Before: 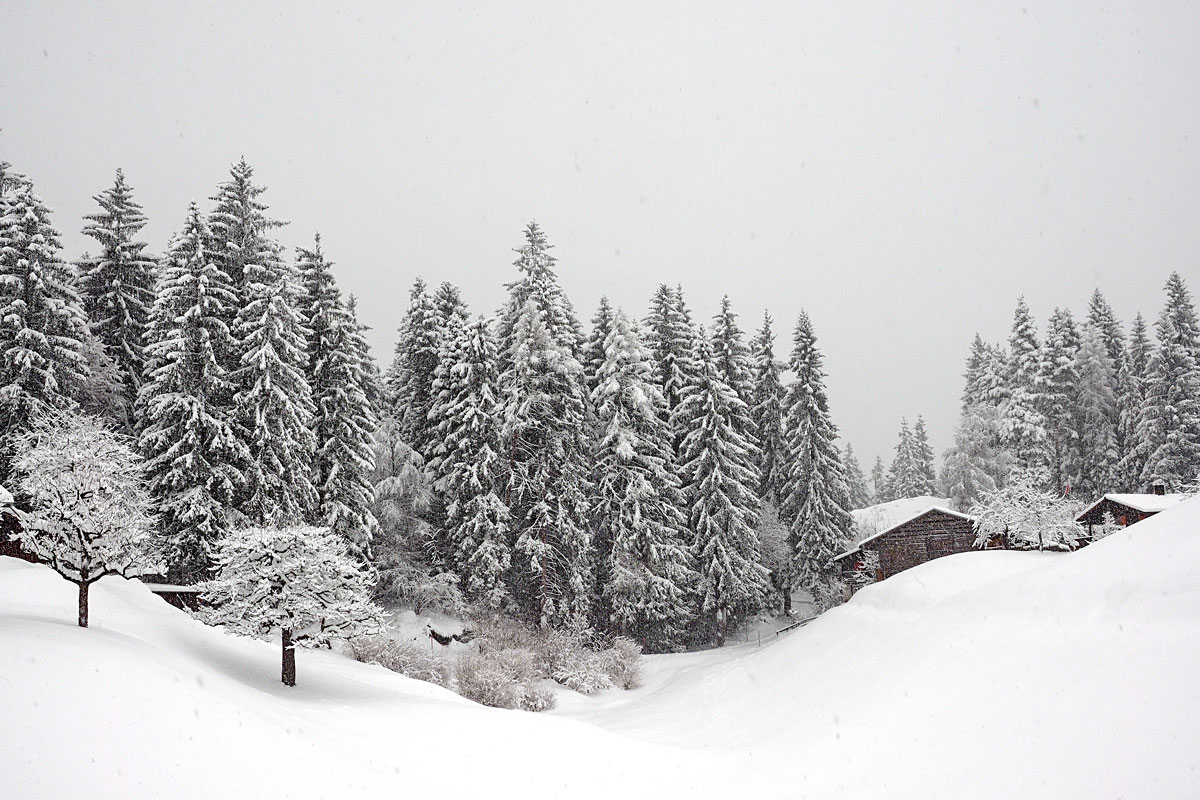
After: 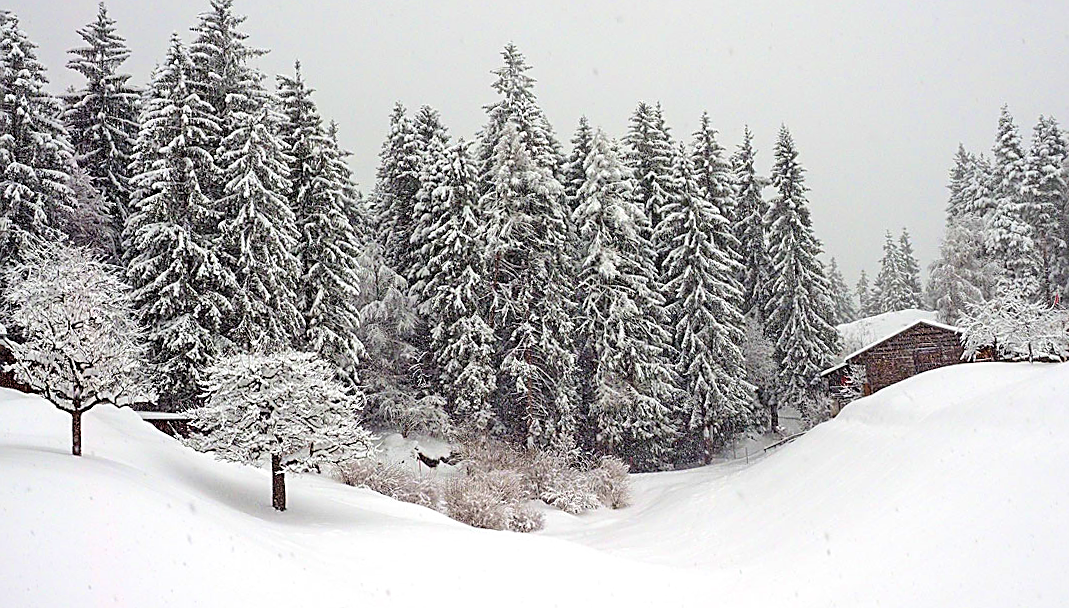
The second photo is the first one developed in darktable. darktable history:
crop: top 20.916%, right 9.437%, bottom 0.316%
exposure: black level correction 0.001, exposure 0.014 EV, compensate highlight preservation false
sharpen: on, module defaults
rotate and perspective: rotation -1.32°, lens shift (horizontal) -0.031, crop left 0.015, crop right 0.985, crop top 0.047, crop bottom 0.982
velvia: strength 67.07%, mid-tones bias 0.972
